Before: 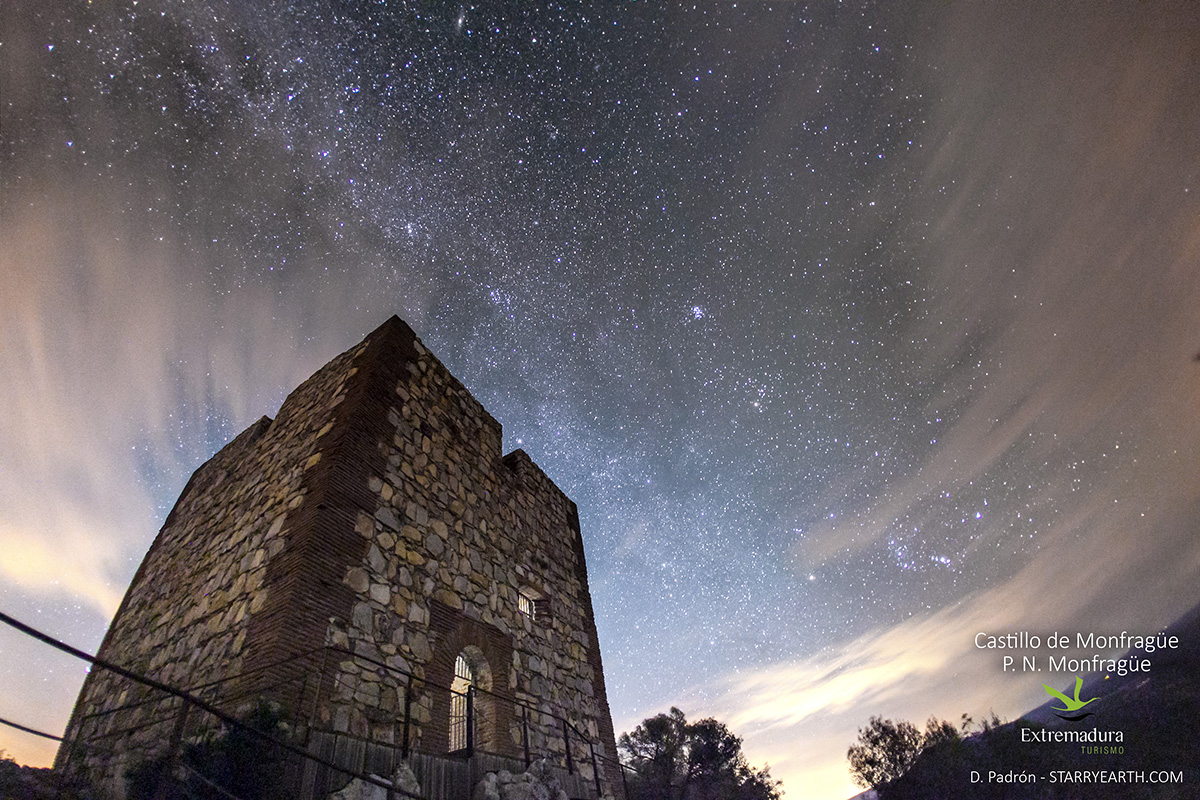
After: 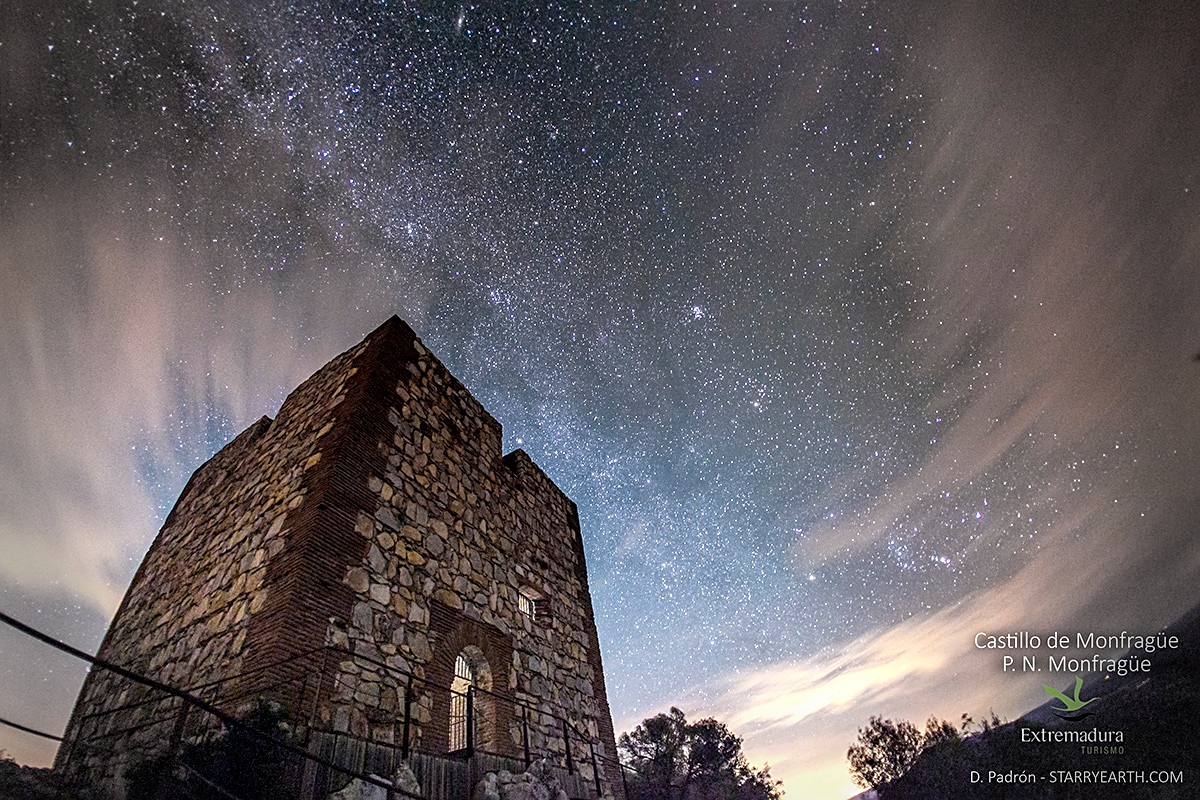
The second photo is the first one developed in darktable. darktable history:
sharpen: on, module defaults
vignetting: fall-off start 77.29%, fall-off radius 26.15%, width/height ratio 0.966, dithering 8-bit output
local contrast: on, module defaults
